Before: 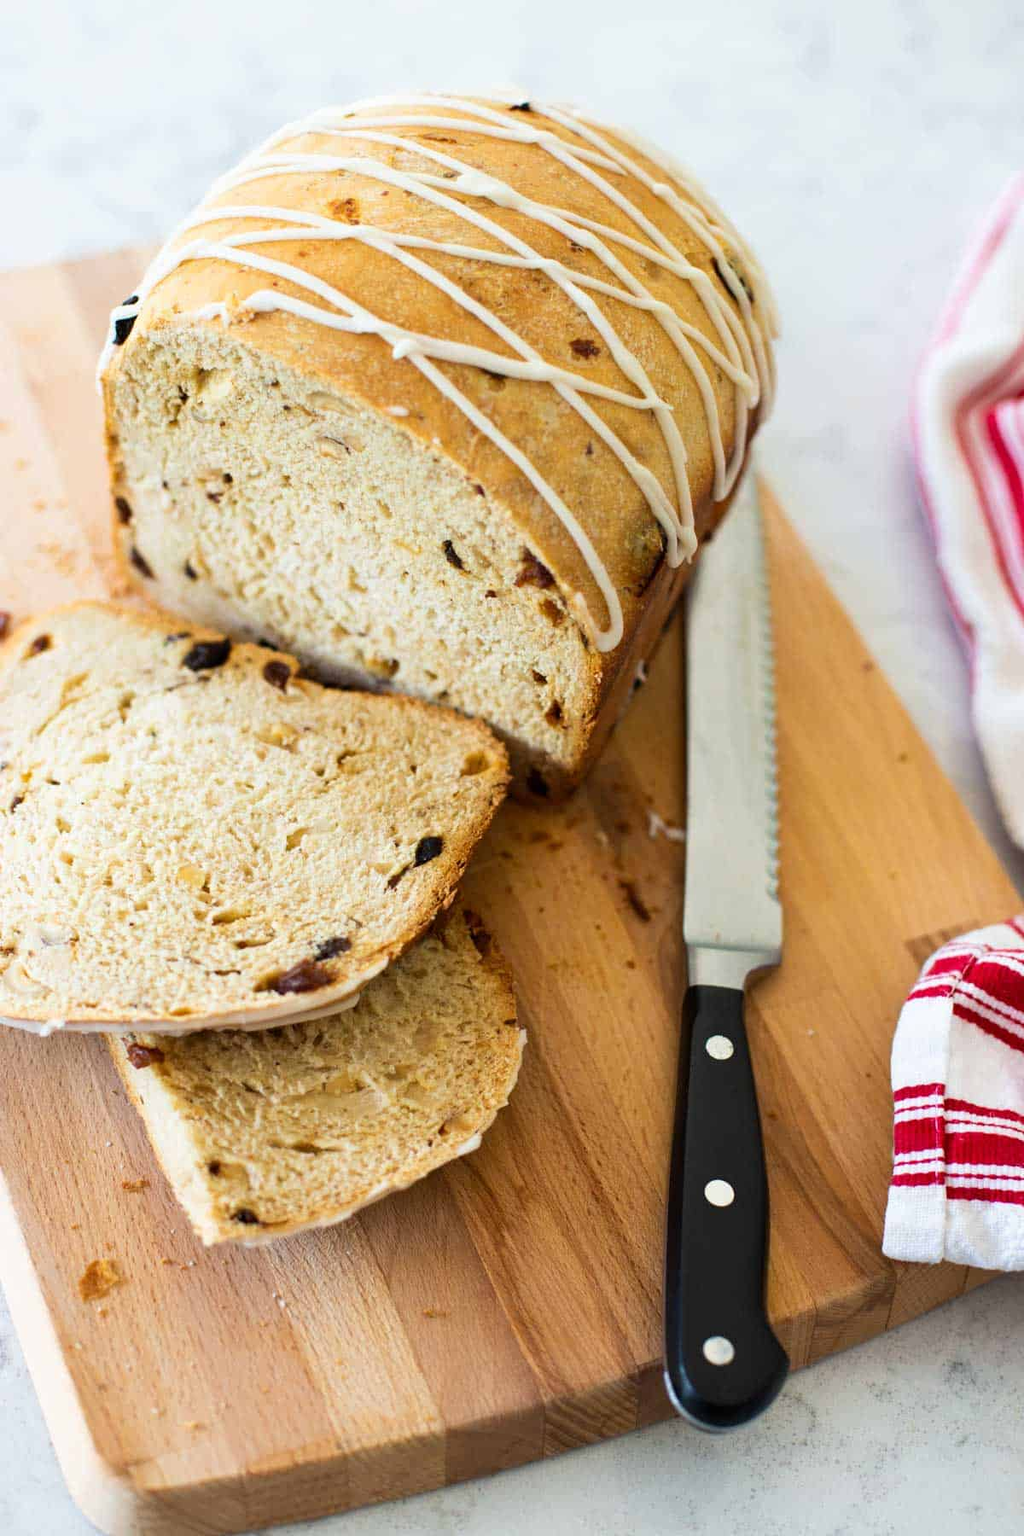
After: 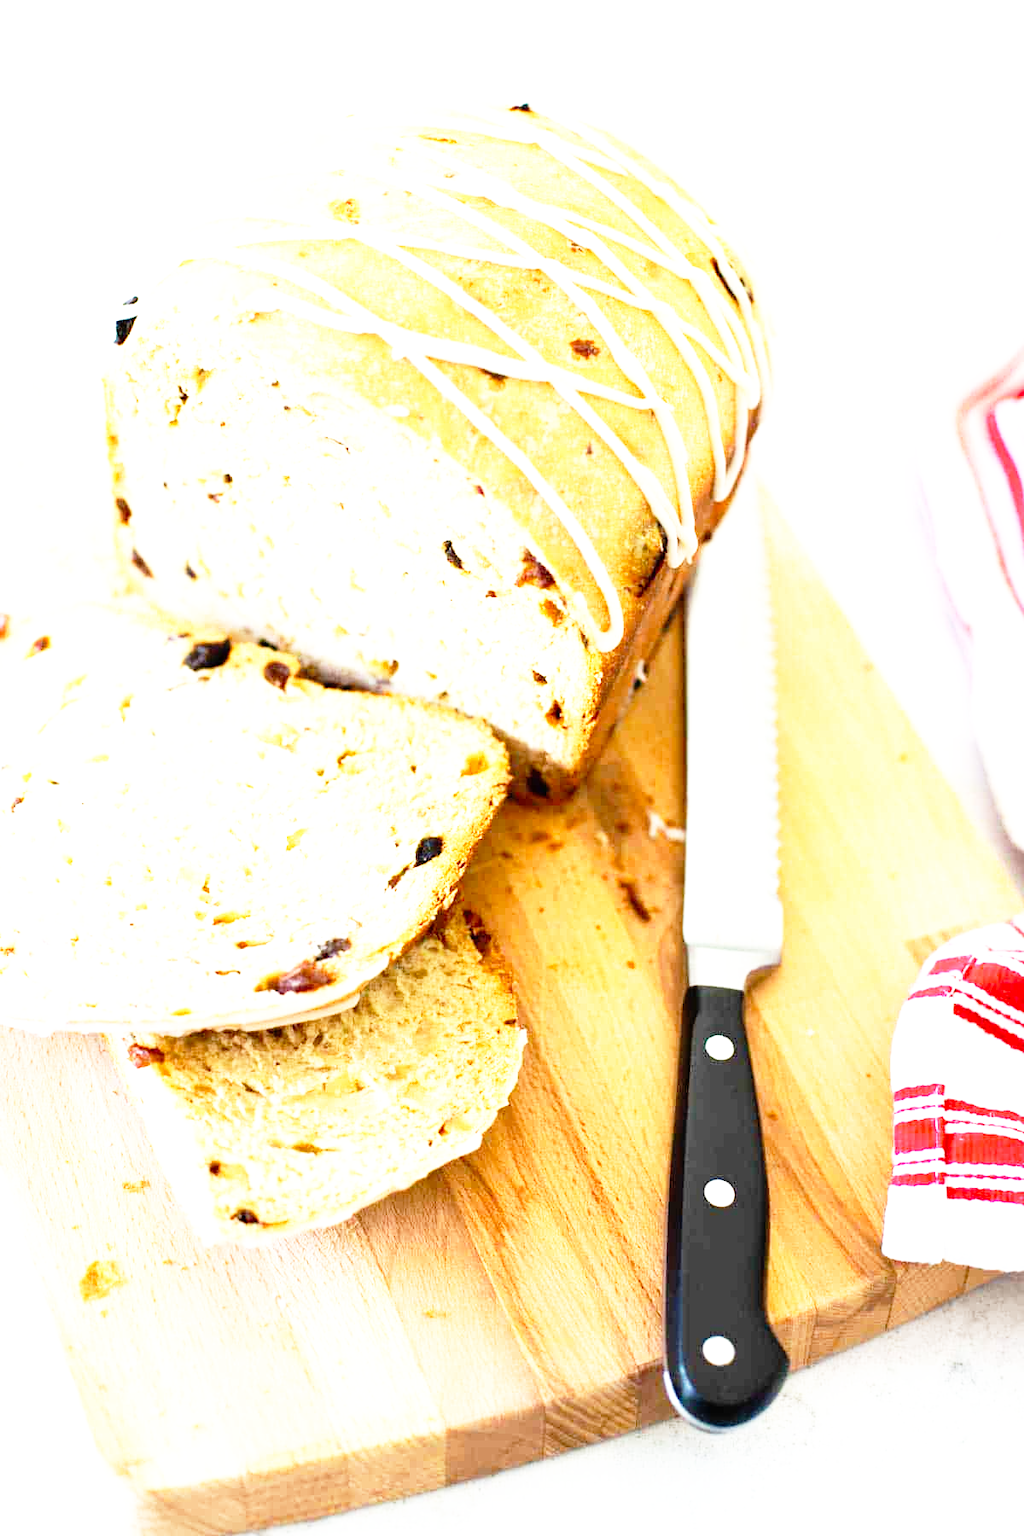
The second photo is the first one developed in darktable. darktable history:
exposure: black level correction 0, exposure 1.096 EV, compensate highlight preservation false
base curve: curves: ch0 [(0, 0) (0.012, 0.01) (0.073, 0.168) (0.31, 0.711) (0.645, 0.957) (1, 1)], preserve colors none
